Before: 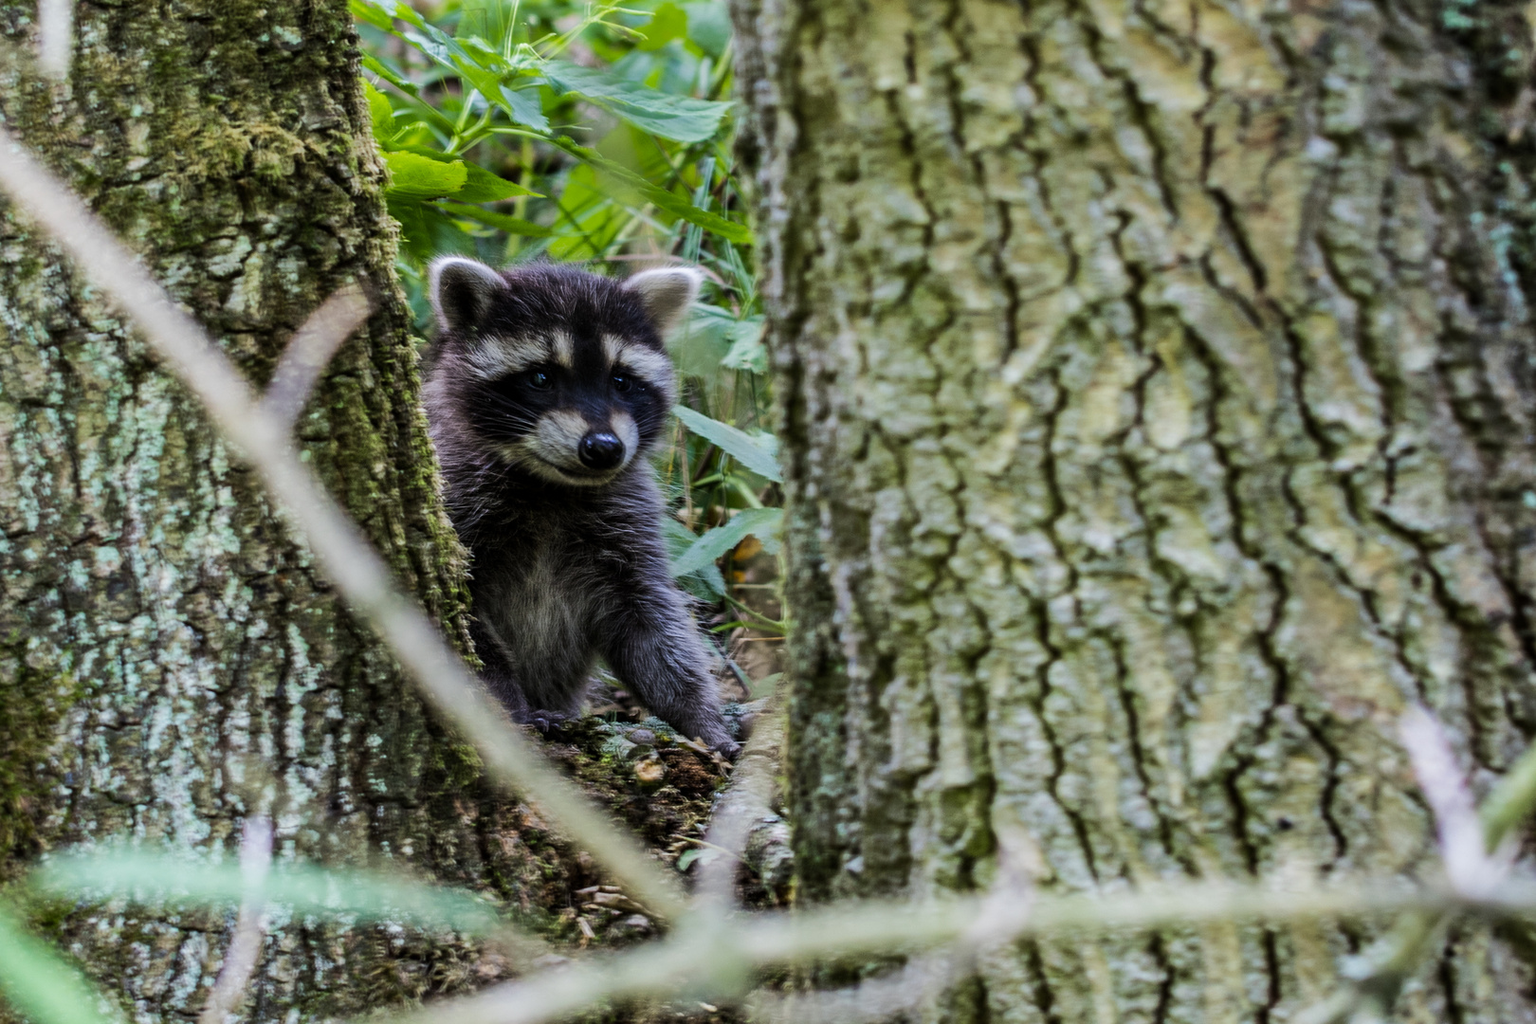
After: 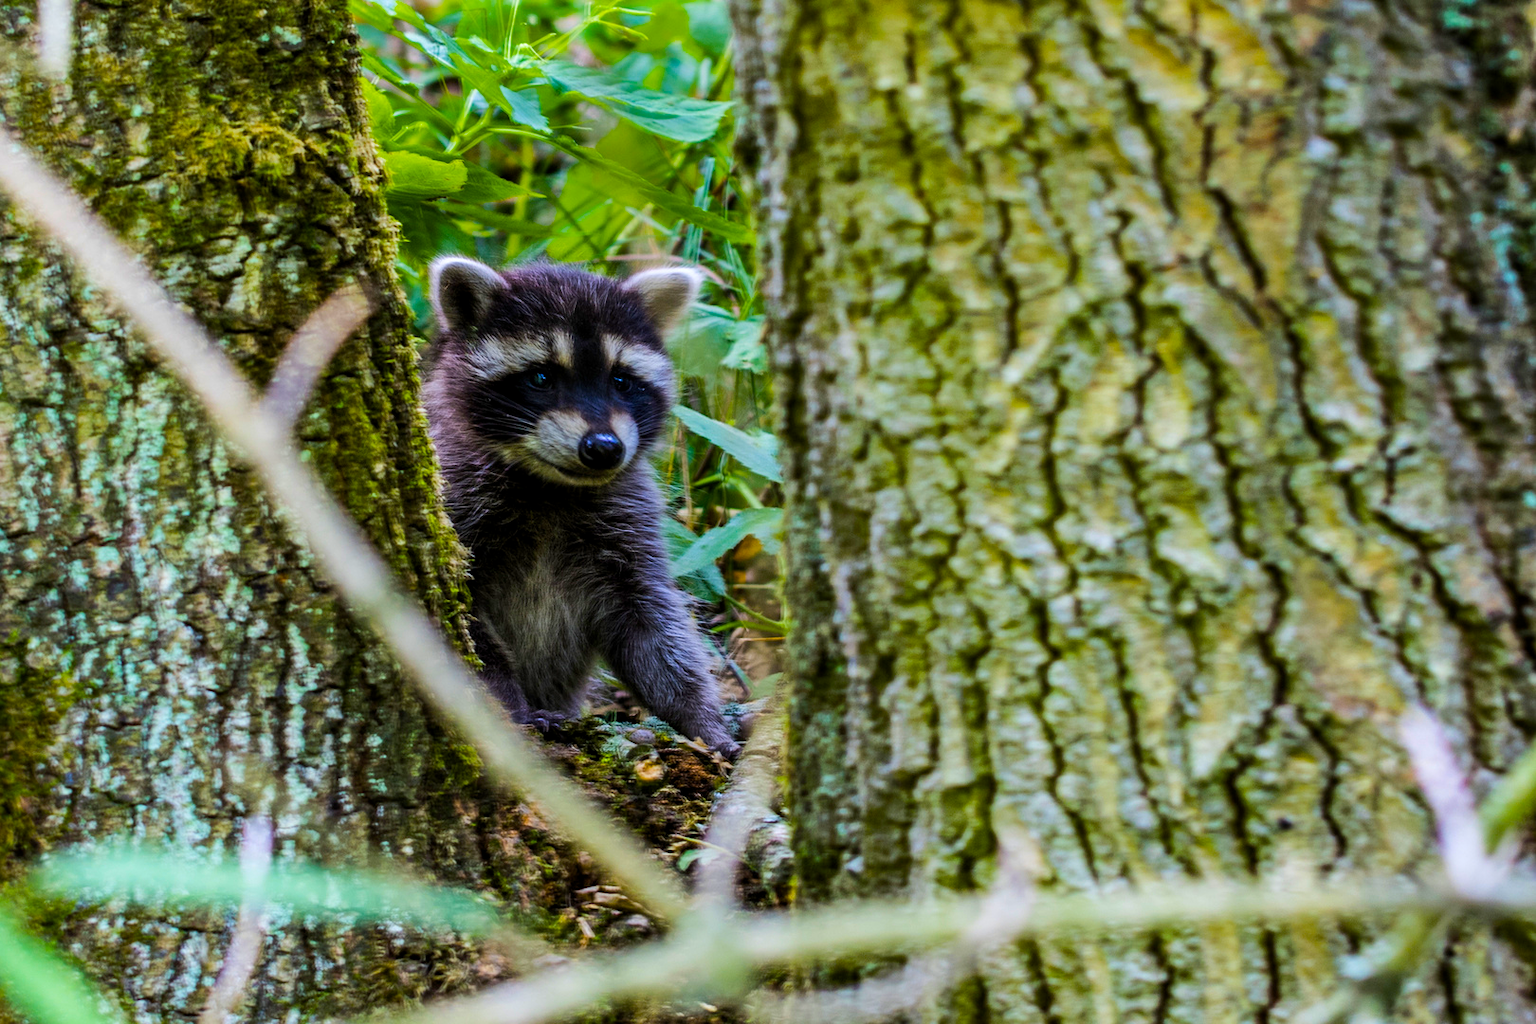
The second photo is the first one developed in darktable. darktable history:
color balance rgb: perceptual saturation grading › global saturation 33.623%, global vibrance 45.546%
exposure: black level correction 0.001, exposure 0.14 EV, compensate exposure bias true, compensate highlight preservation false
